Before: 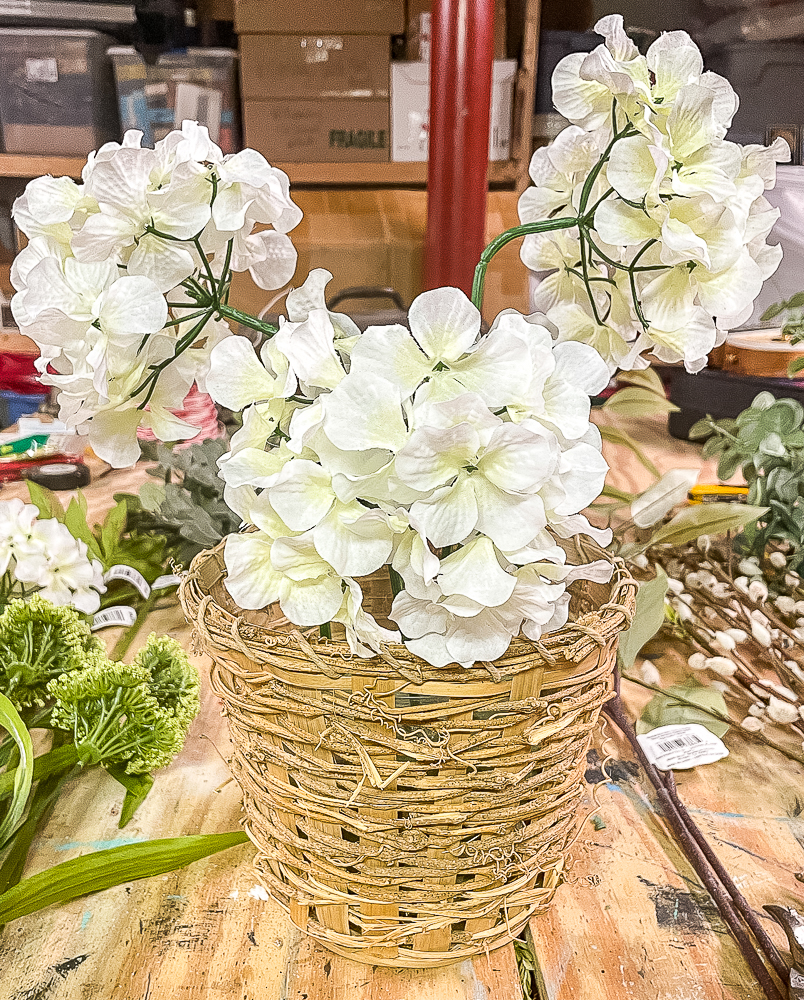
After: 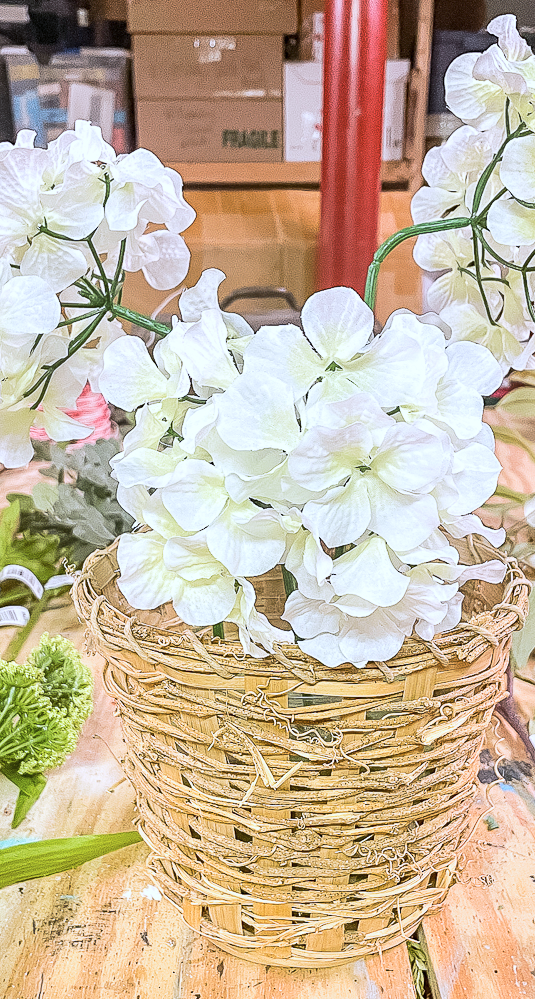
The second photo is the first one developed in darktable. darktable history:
color calibration: illuminant custom, x 0.371, y 0.381, temperature 4282.76 K
base curve: curves: ch0 [(0, 0) (0.158, 0.273) (0.879, 0.895) (1, 1)]
crop and rotate: left 13.34%, right 20.026%
